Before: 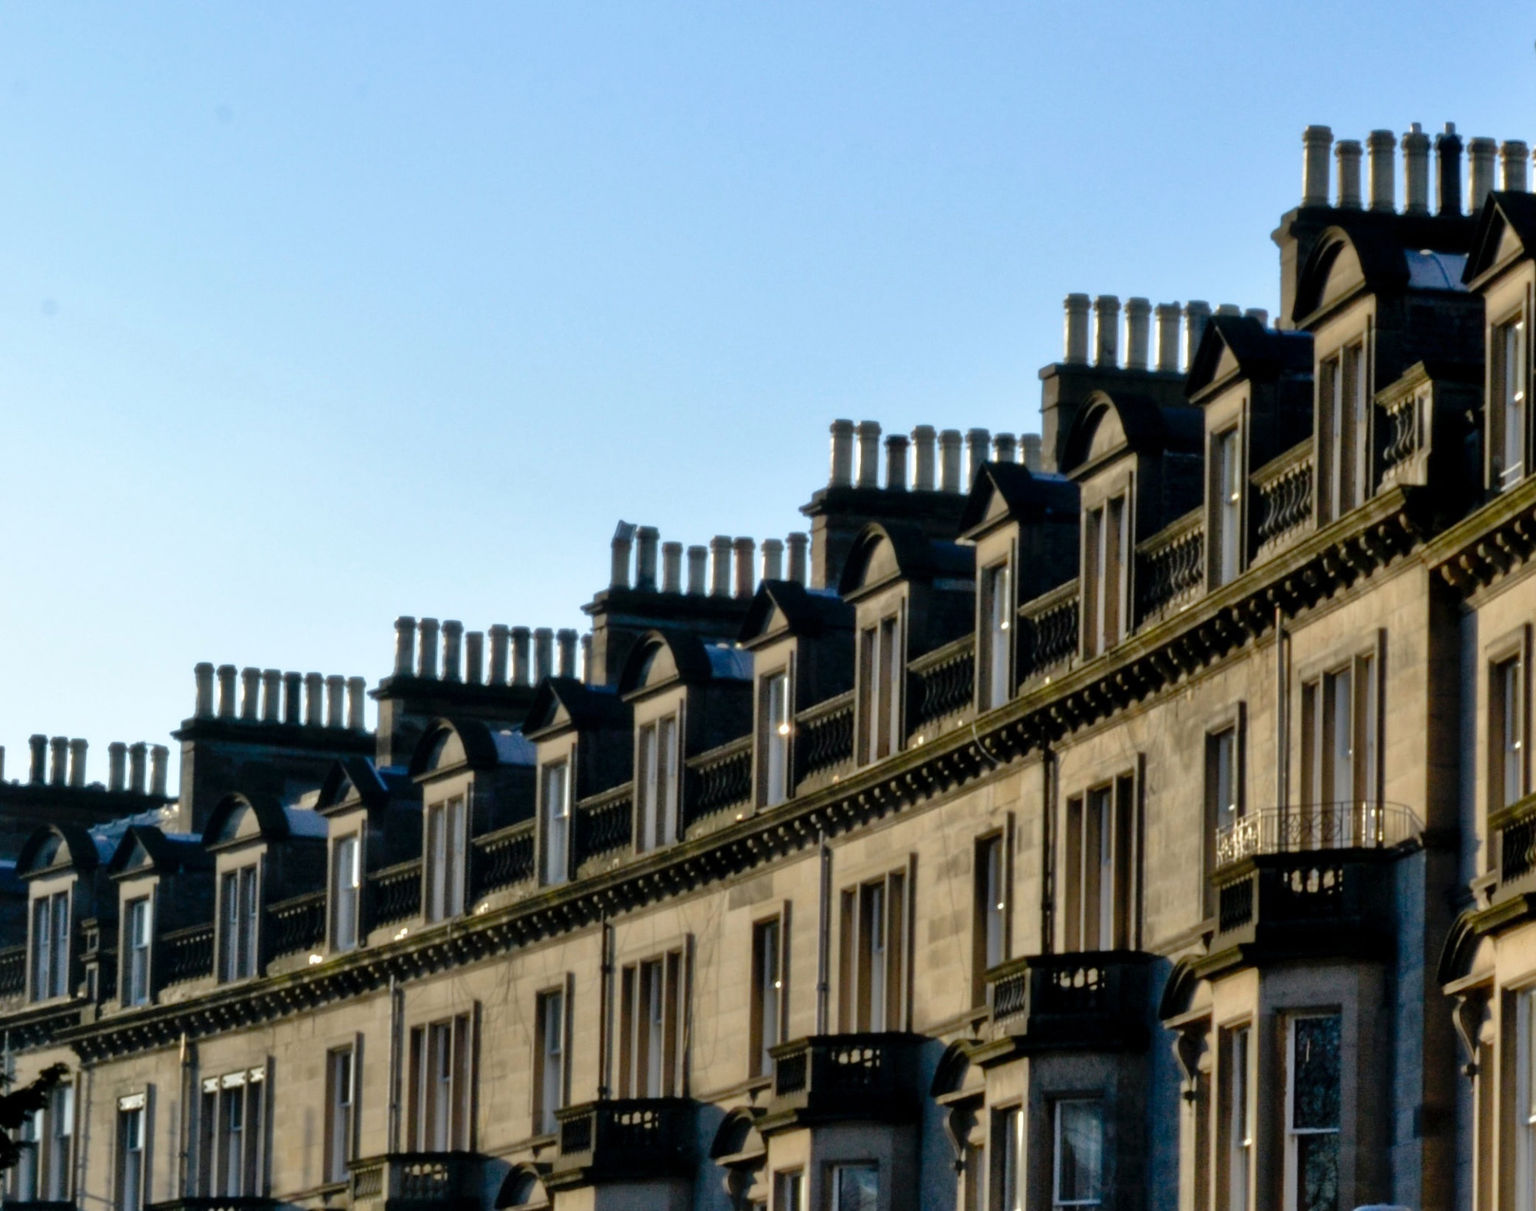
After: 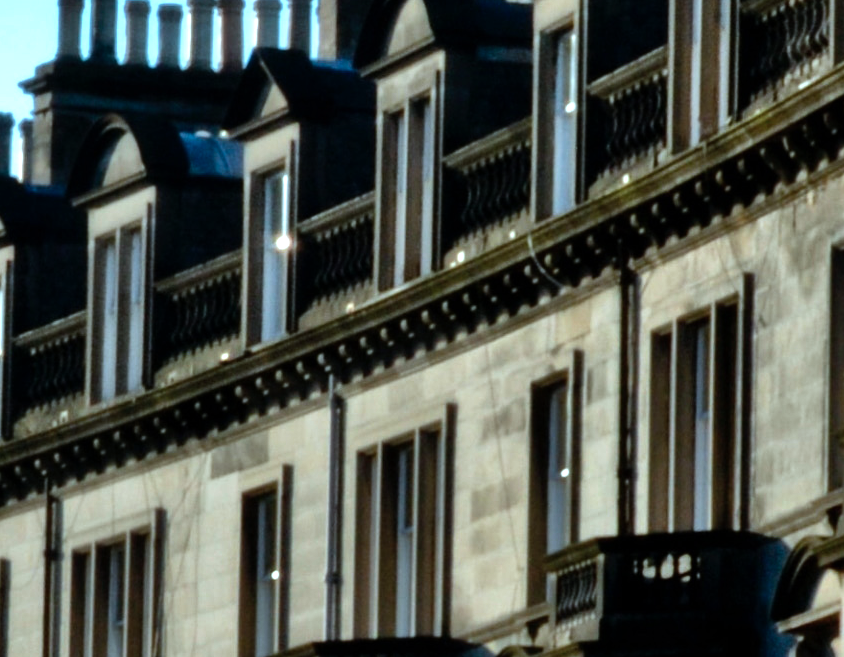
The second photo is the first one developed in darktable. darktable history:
crop: left 36.92%, top 44.838%, right 20.725%, bottom 13.338%
color correction: highlights a* -10.62, highlights b* -19.09
tone equalizer: -8 EV -0.767 EV, -7 EV -0.731 EV, -6 EV -0.613 EV, -5 EV -0.392 EV, -3 EV 0.372 EV, -2 EV 0.6 EV, -1 EV 0.691 EV, +0 EV 0.757 EV, edges refinement/feathering 500, mask exposure compensation -1.57 EV, preserve details no
